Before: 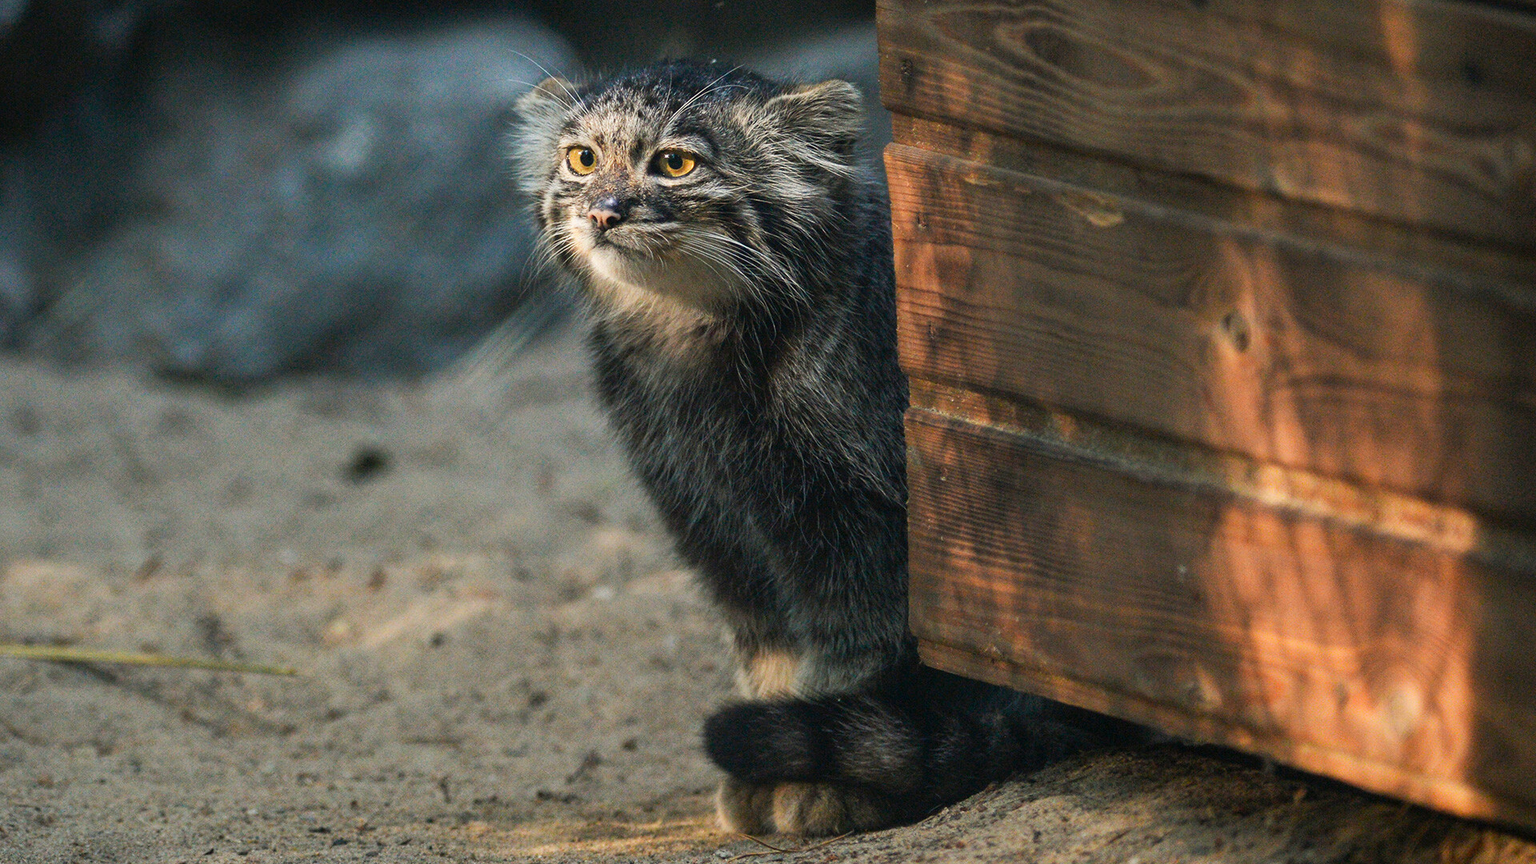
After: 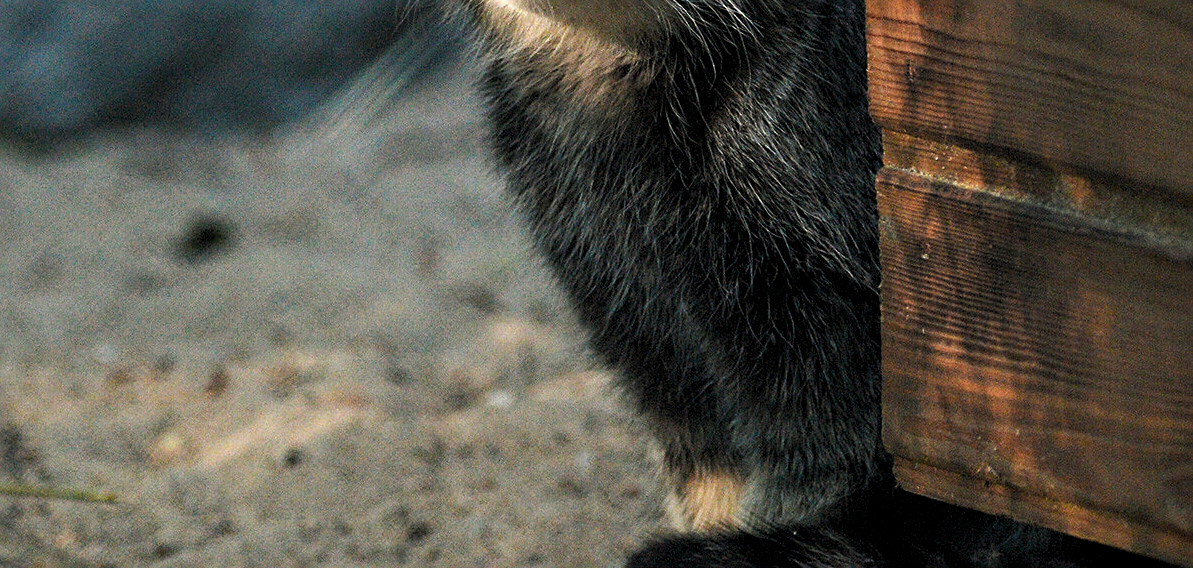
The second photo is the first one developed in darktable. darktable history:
levels: levels [0.062, 0.494, 0.925]
sharpen: on, module defaults
haze removal: adaptive false
crop: left 13.281%, top 31.714%, right 24.559%, bottom 15.662%
